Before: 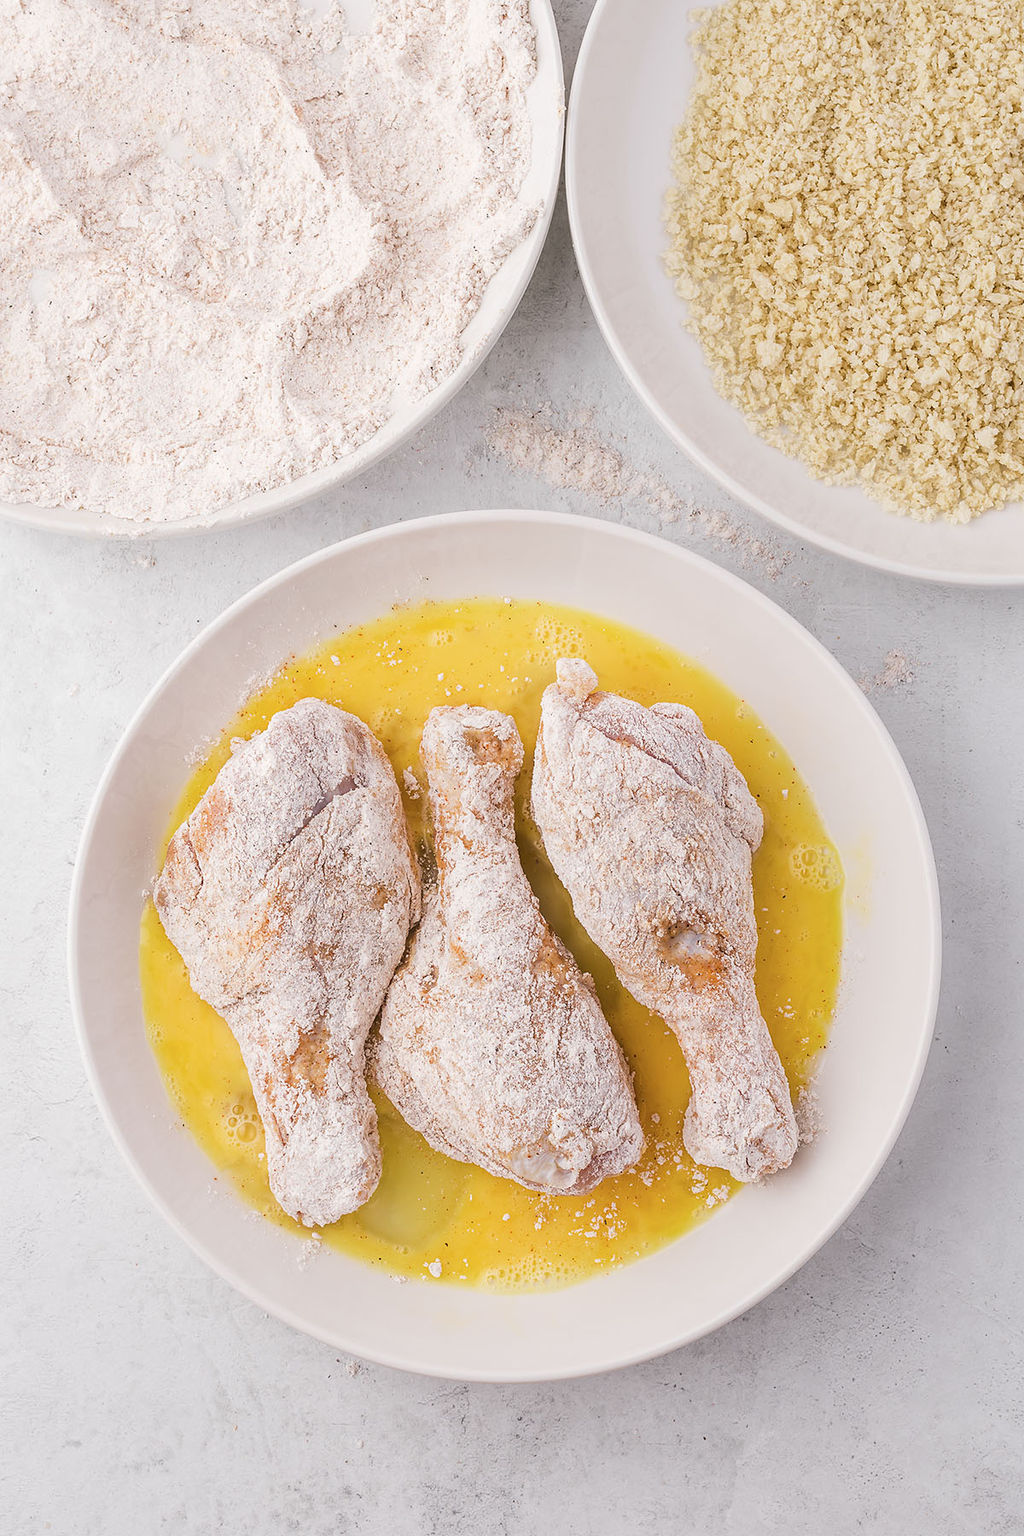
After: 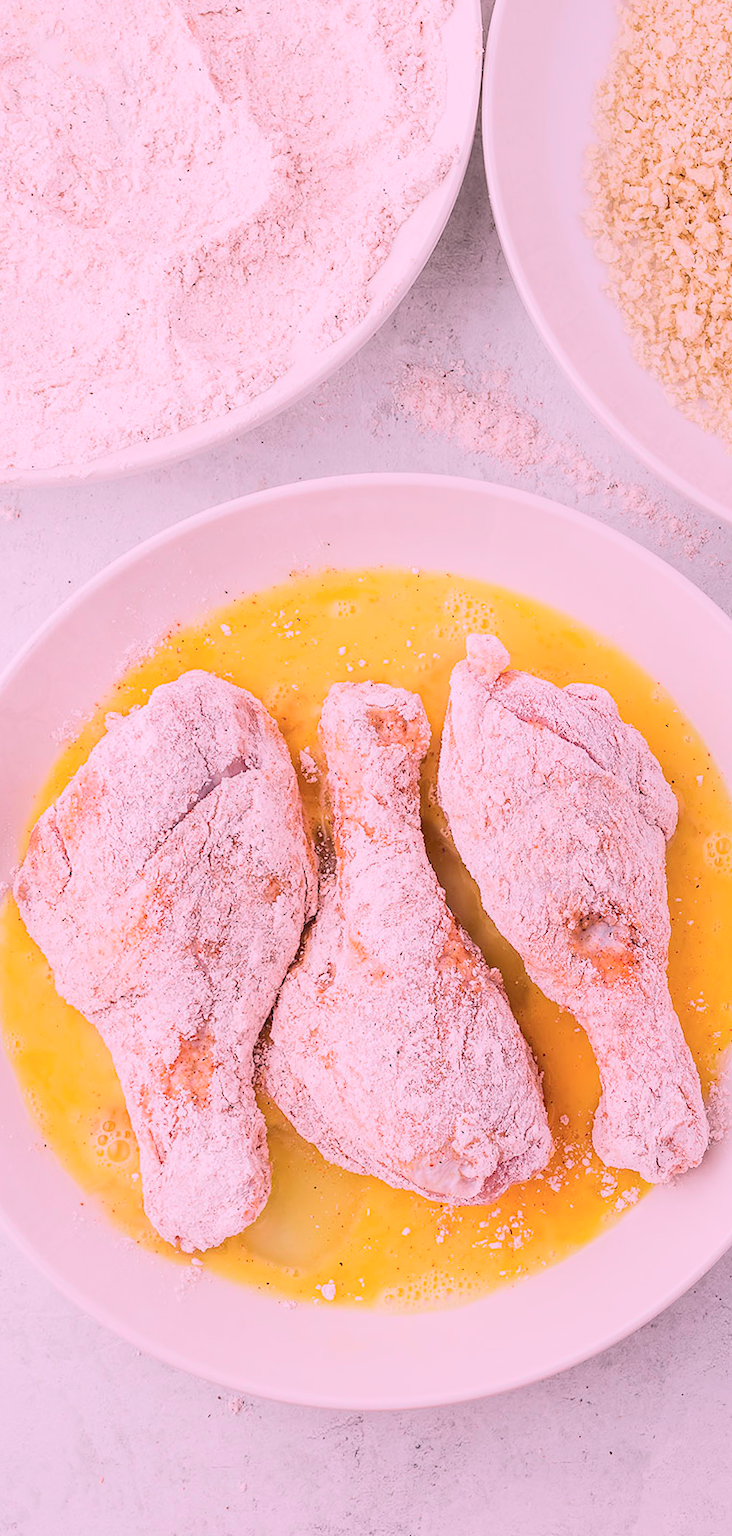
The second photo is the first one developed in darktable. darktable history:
white balance: red 1.066, blue 1.119
tone curve: curves: ch0 [(0, 0.023) (0.184, 0.168) (0.491, 0.519) (0.748, 0.765) (1, 0.919)]; ch1 [(0, 0) (0.179, 0.173) (0.322, 0.32) (0.424, 0.424) (0.496, 0.501) (0.563, 0.586) (0.761, 0.803) (1, 1)]; ch2 [(0, 0) (0.434, 0.447) (0.483, 0.487) (0.557, 0.541) (0.697, 0.68) (1, 1)], color space Lab, independent channels, preserve colors none
rotate and perspective: rotation 0.679°, lens shift (horizontal) 0.136, crop left 0.009, crop right 0.991, crop top 0.078, crop bottom 0.95
crop and rotate: left 15.546%, right 17.787%
